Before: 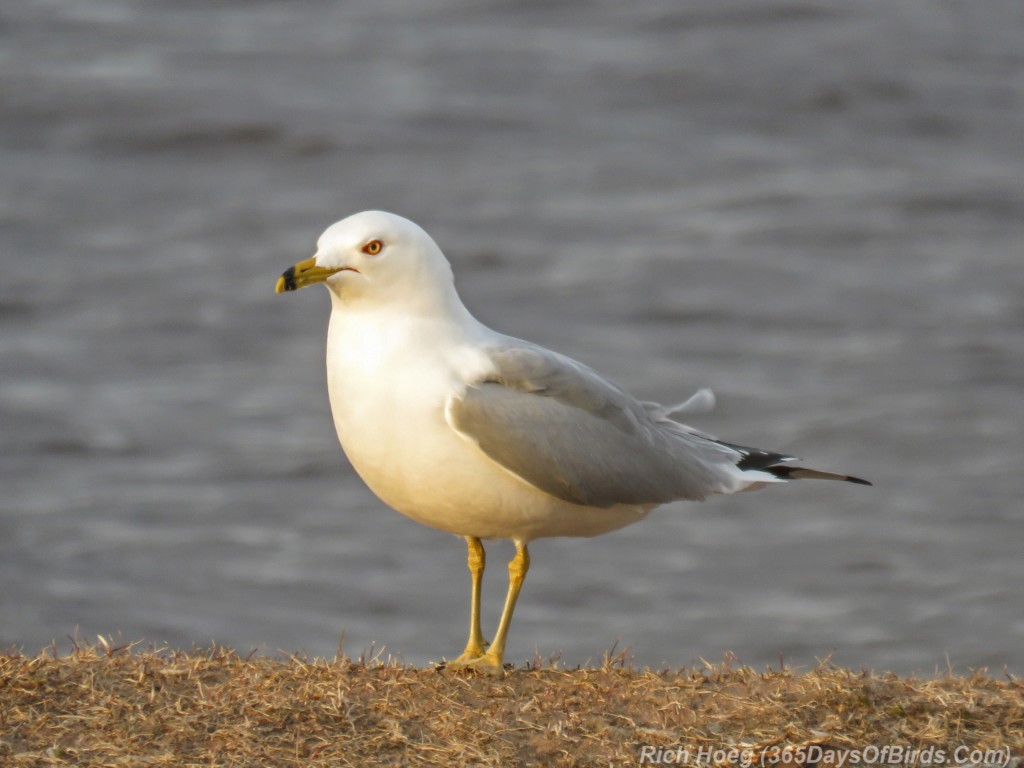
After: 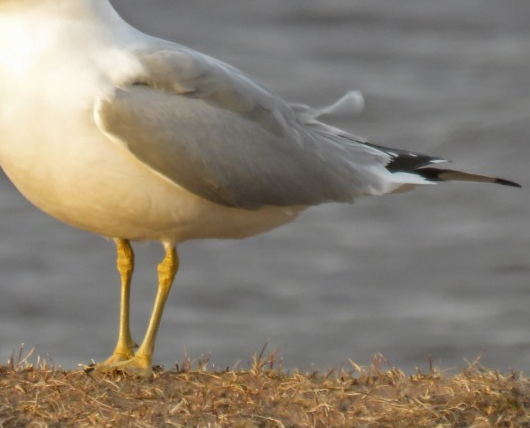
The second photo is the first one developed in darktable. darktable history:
crop: left 34.31%, top 38.817%, right 13.883%, bottom 5.338%
